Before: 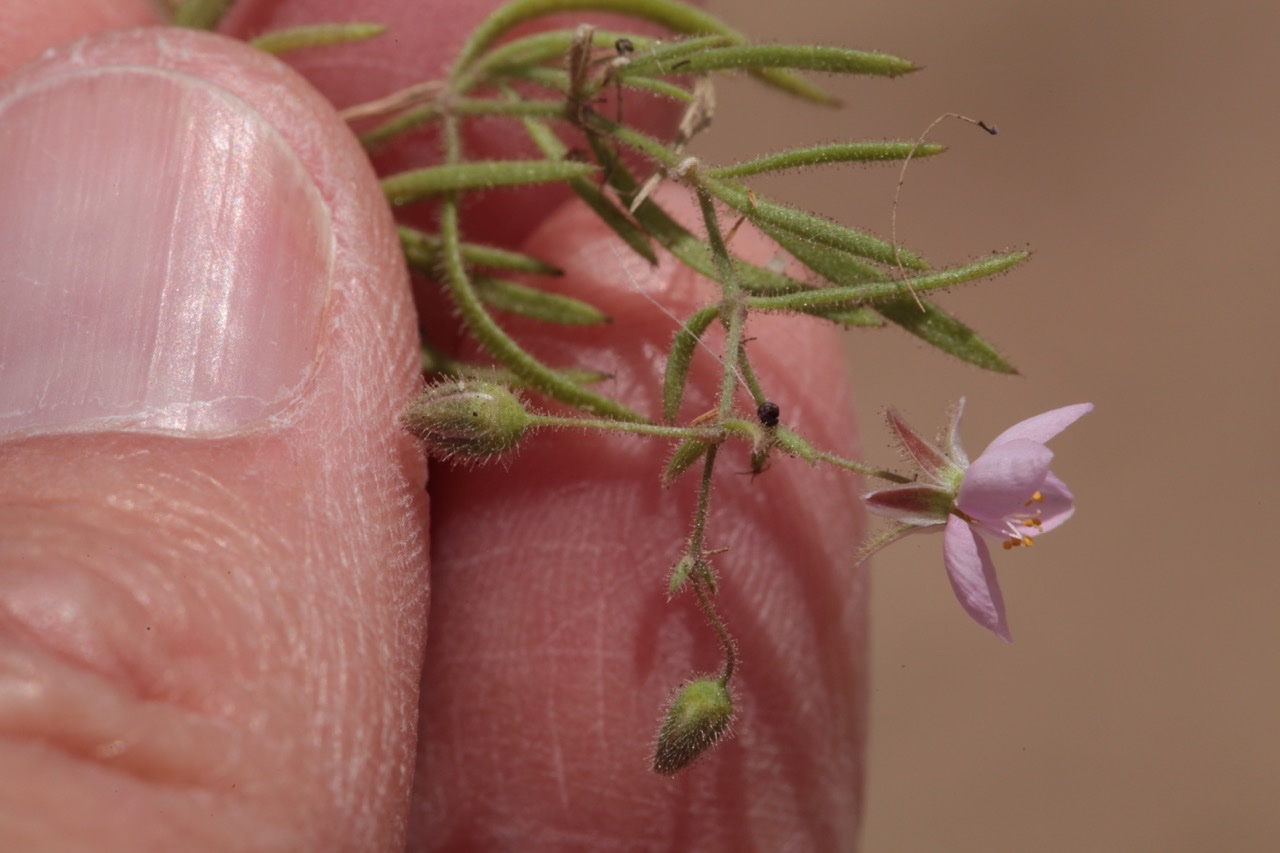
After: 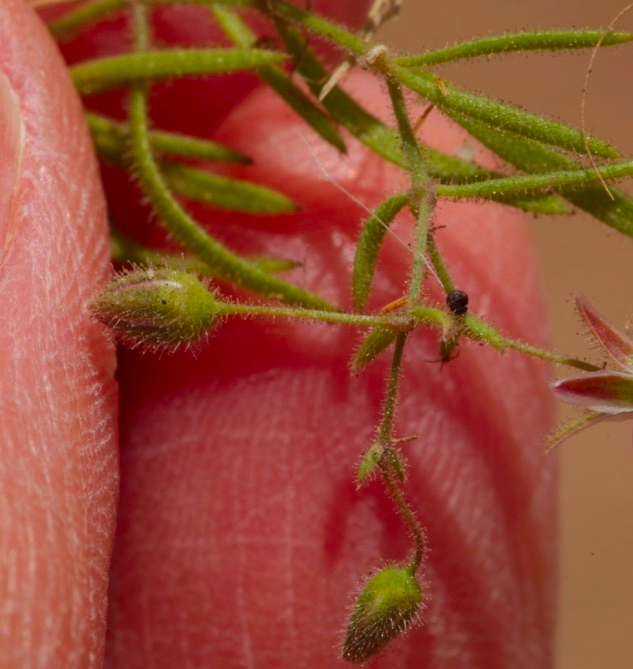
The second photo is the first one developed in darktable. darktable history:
crop and rotate: angle 0.02°, left 24.353%, top 13.219%, right 26.156%, bottom 8.224%
color contrast: green-magenta contrast 1.55, blue-yellow contrast 1.83
